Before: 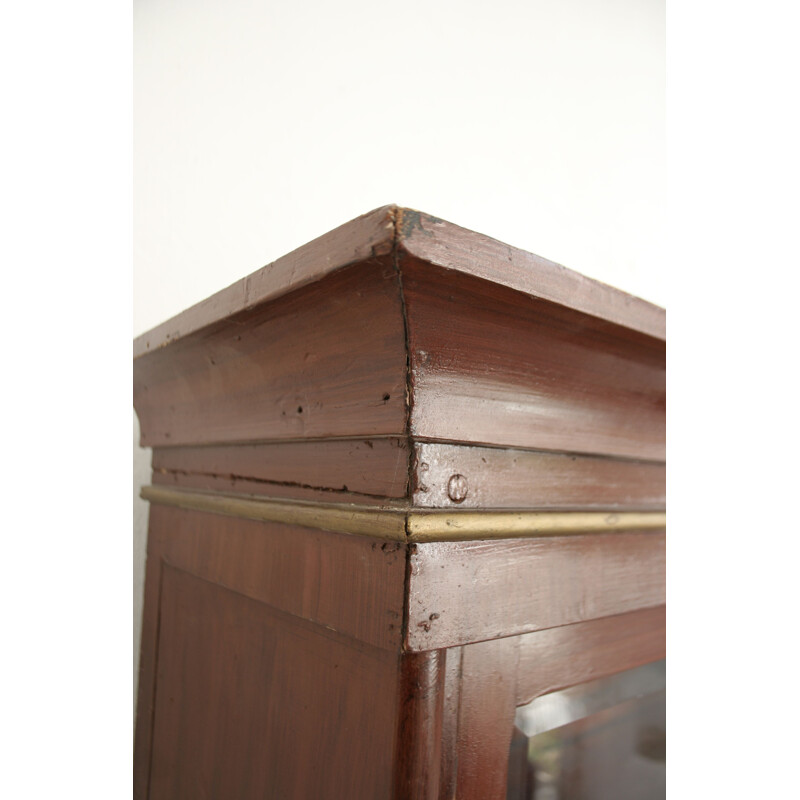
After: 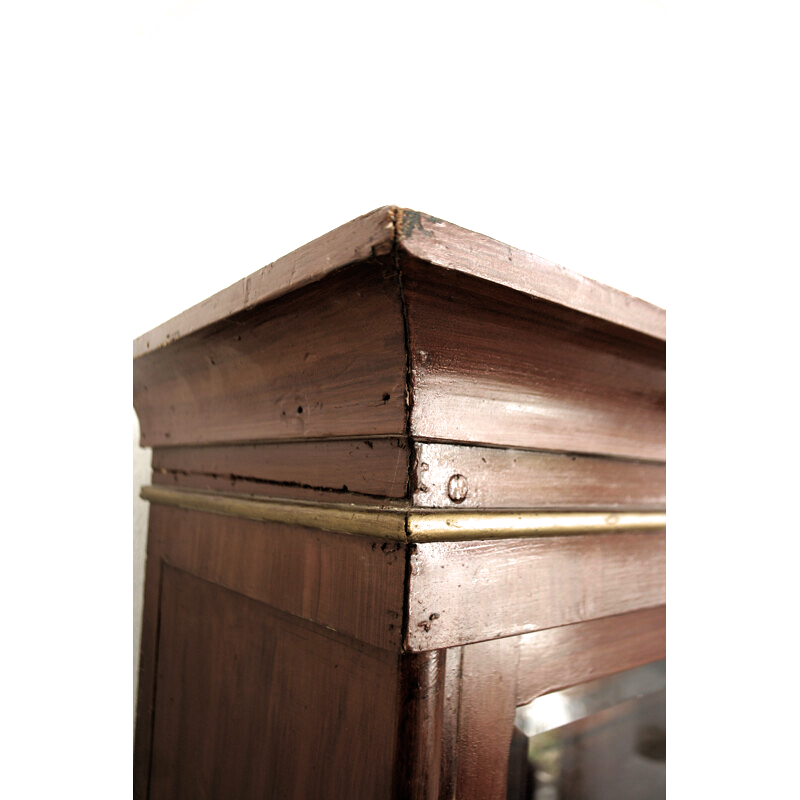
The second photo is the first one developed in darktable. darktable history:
filmic rgb: black relative exposure -8.29 EV, white relative exposure 2.22 EV, hardness 7.09, latitude 86.1%, contrast 1.679, highlights saturation mix -4.18%, shadows ↔ highlights balance -2.75%, color science v6 (2022)
velvia: on, module defaults
